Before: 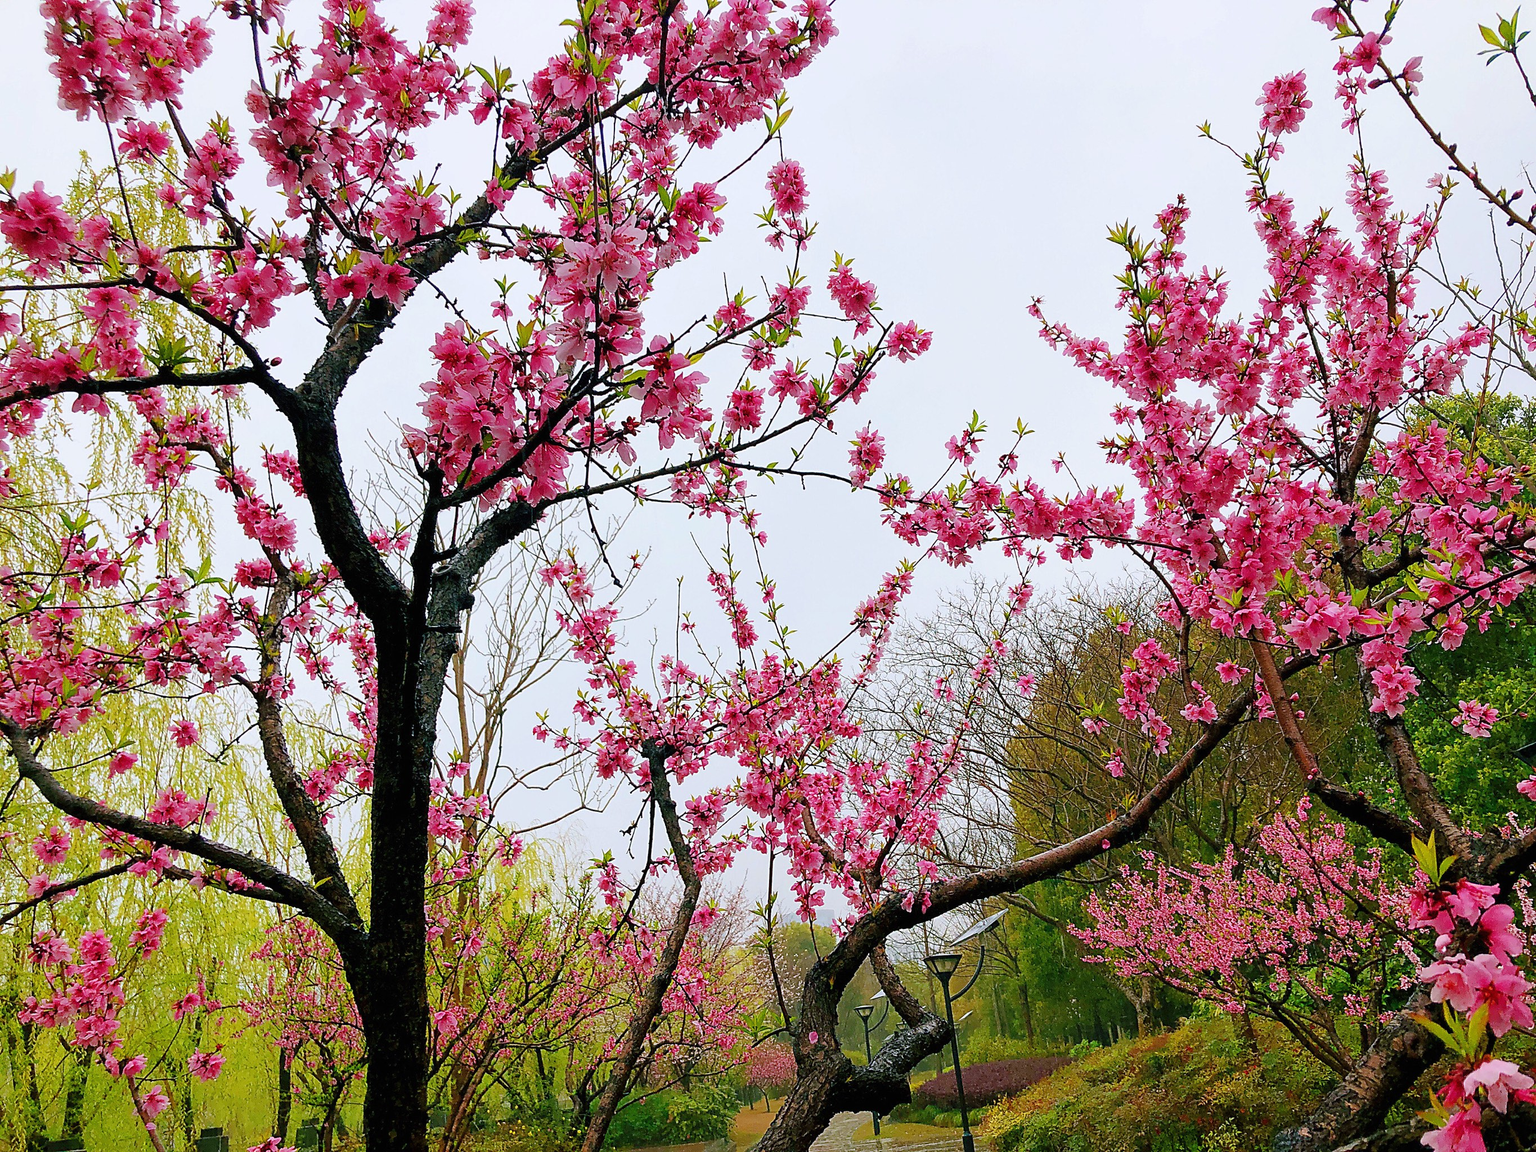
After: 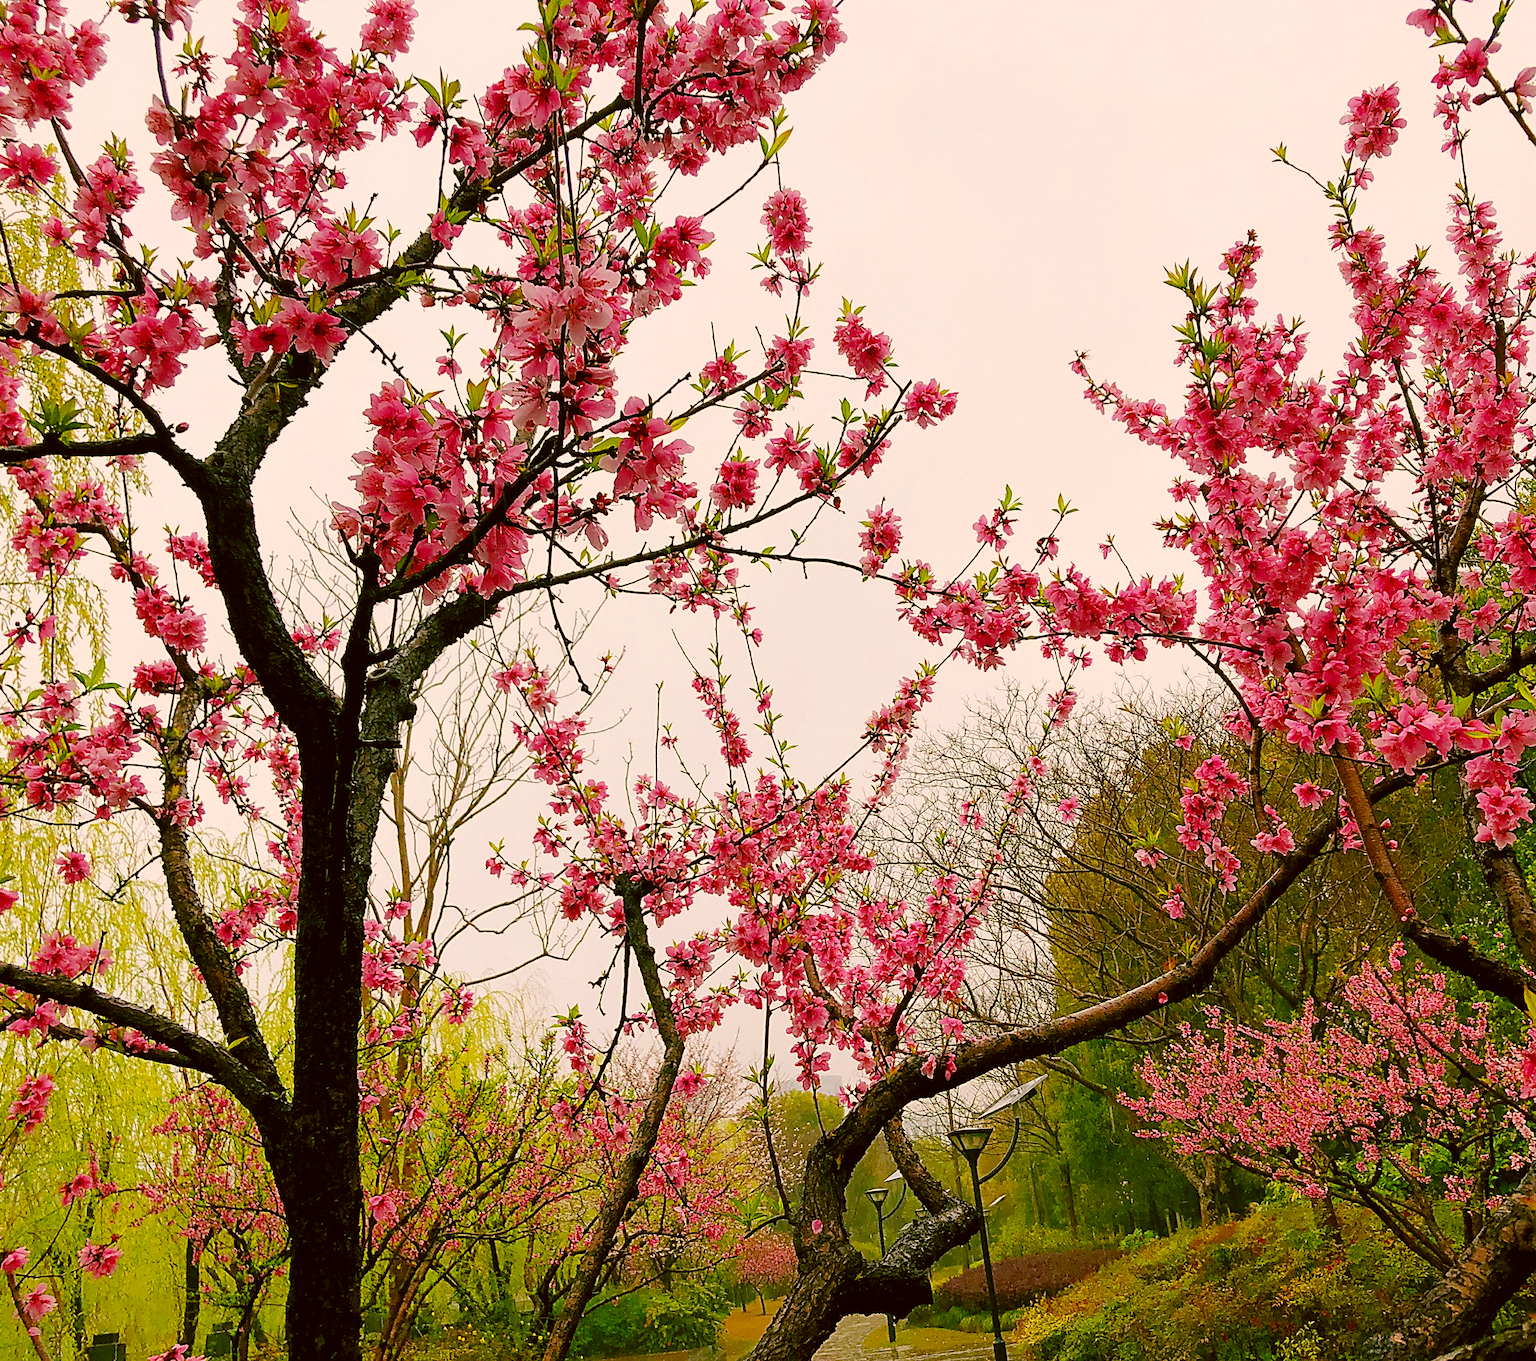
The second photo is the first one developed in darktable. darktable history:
crop: left 7.966%, right 7.385%
color correction: highlights a* 8.32, highlights b* 15.32, shadows a* -0.533, shadows b* 26.53
